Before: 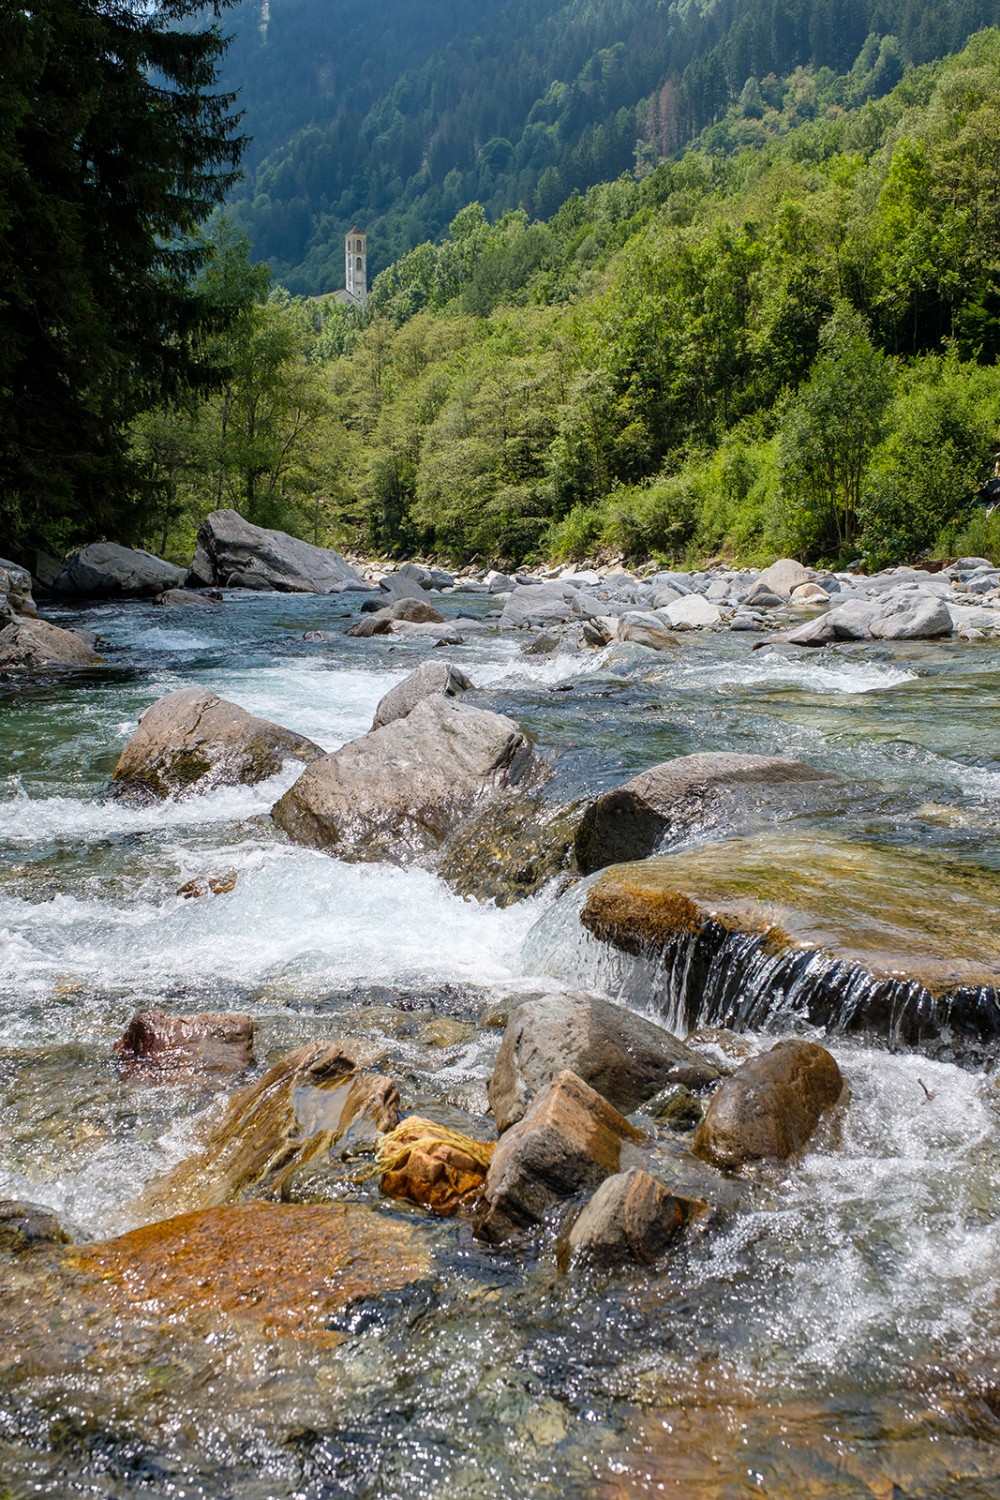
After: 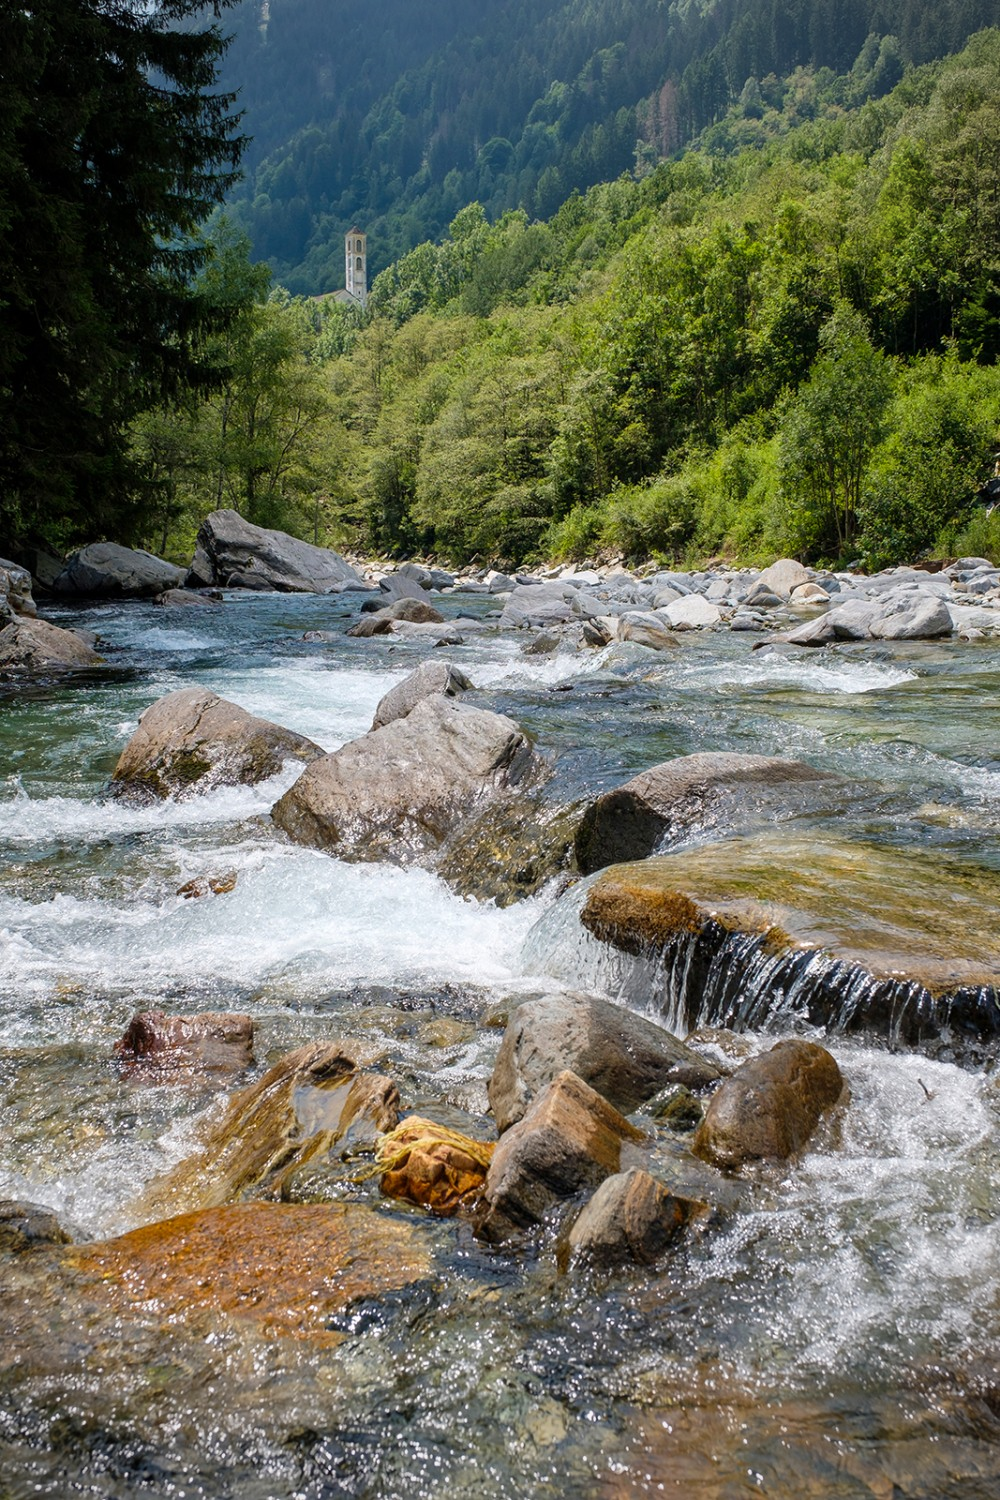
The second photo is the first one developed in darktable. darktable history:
vignetting: fall-off radius 60.92%
shadows and highlights: shadows 4.1, highlights -17.6, soften with gaussian
